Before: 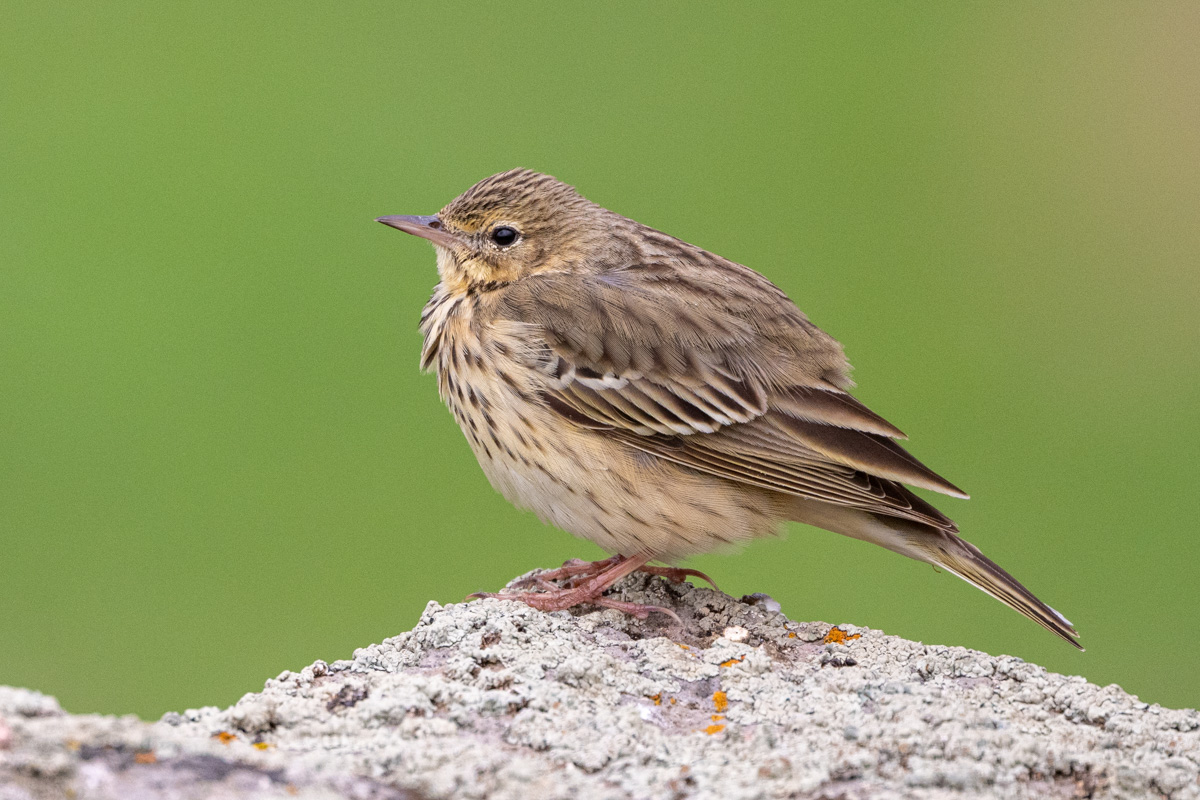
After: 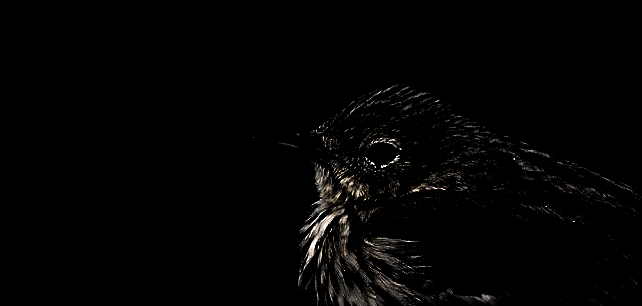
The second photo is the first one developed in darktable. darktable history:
crop: left 10.221%, top 10.487%, right 36.253%, bottom 51.224%
exposure: black level correction 0.002, compensate highlight preservation false
local contrast: highlights 106%, shadows 98%, detail 119%, midtone range 0.2
levels: levels [0.721, 0.937, 0.997]
sharpen: on, module defaults
contrast brightness saturation: contrast 0.32, brightness -0.068, saturation 0.173
